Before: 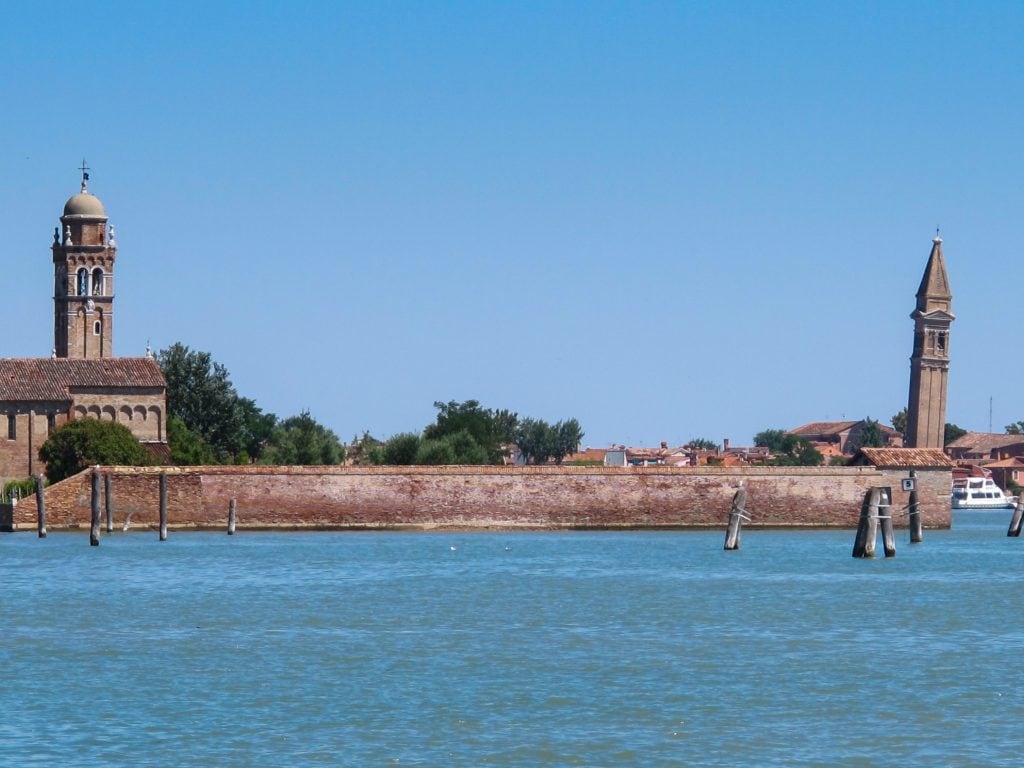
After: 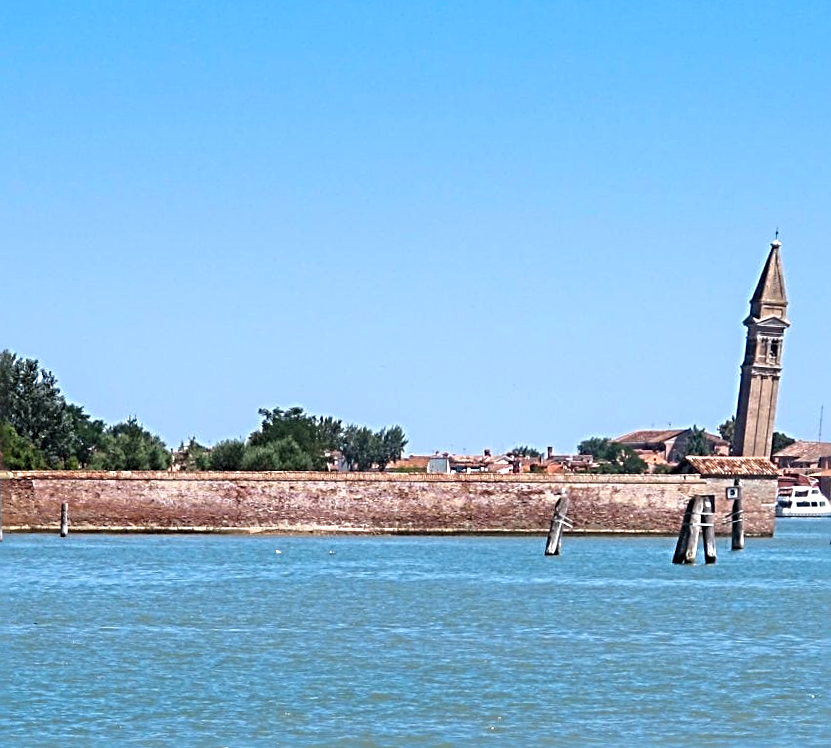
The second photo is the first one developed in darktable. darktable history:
rotate and perspective: rotation 0.074°, lens shift (vertical) 0.096, lens shift (horizontal) -0.041, crop left 0.043, crop right 0.952, crop top 0.024, crop bottom 0.979
sharpen: radius 3.69, amount 0.928
crop and rotate: left 14.584%
exposure: exposure 0.507 EV, compensate highlight preservation false
